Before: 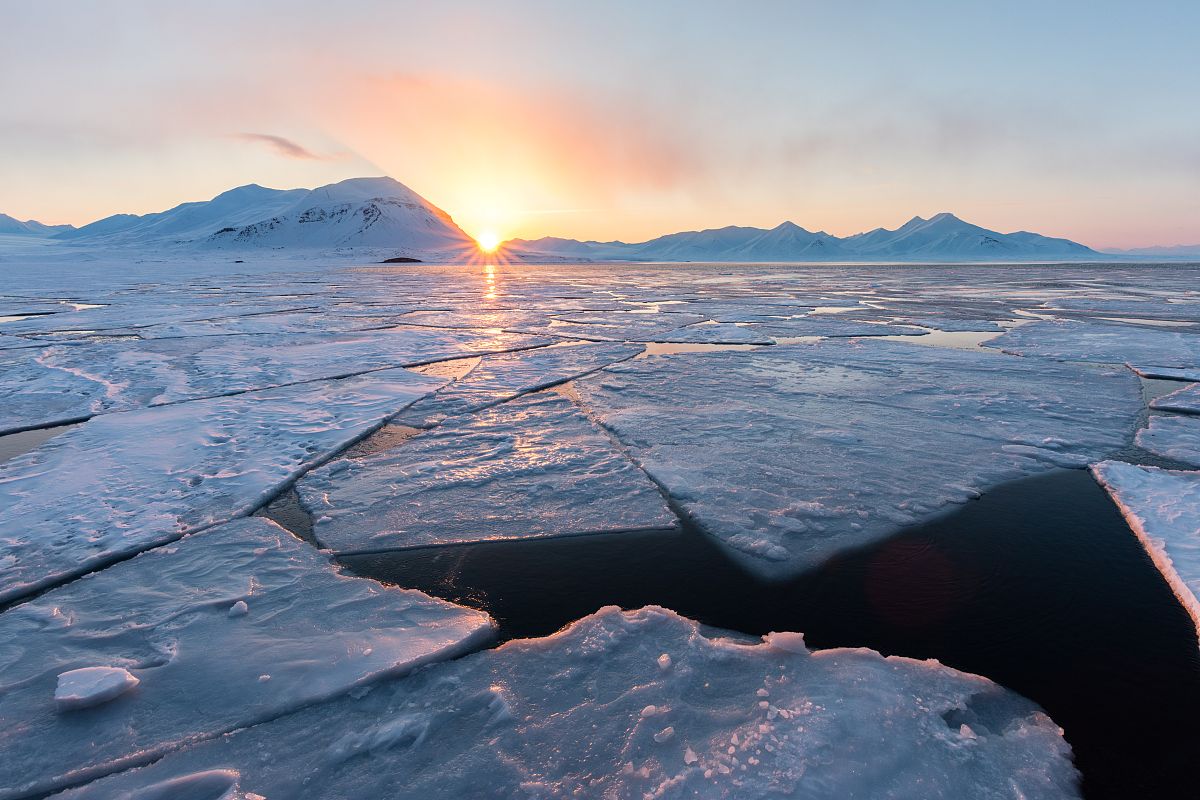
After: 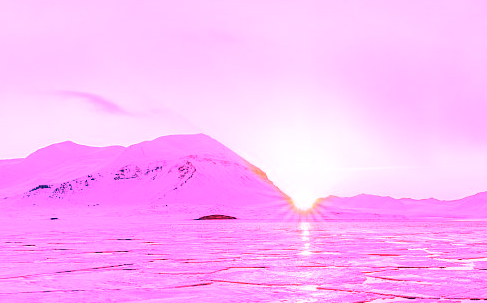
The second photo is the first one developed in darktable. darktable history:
white balance: red 4.26, blue 1.802
crop: left 15.452%, top 5.459%, right 43.956%, bottom 56.62%
